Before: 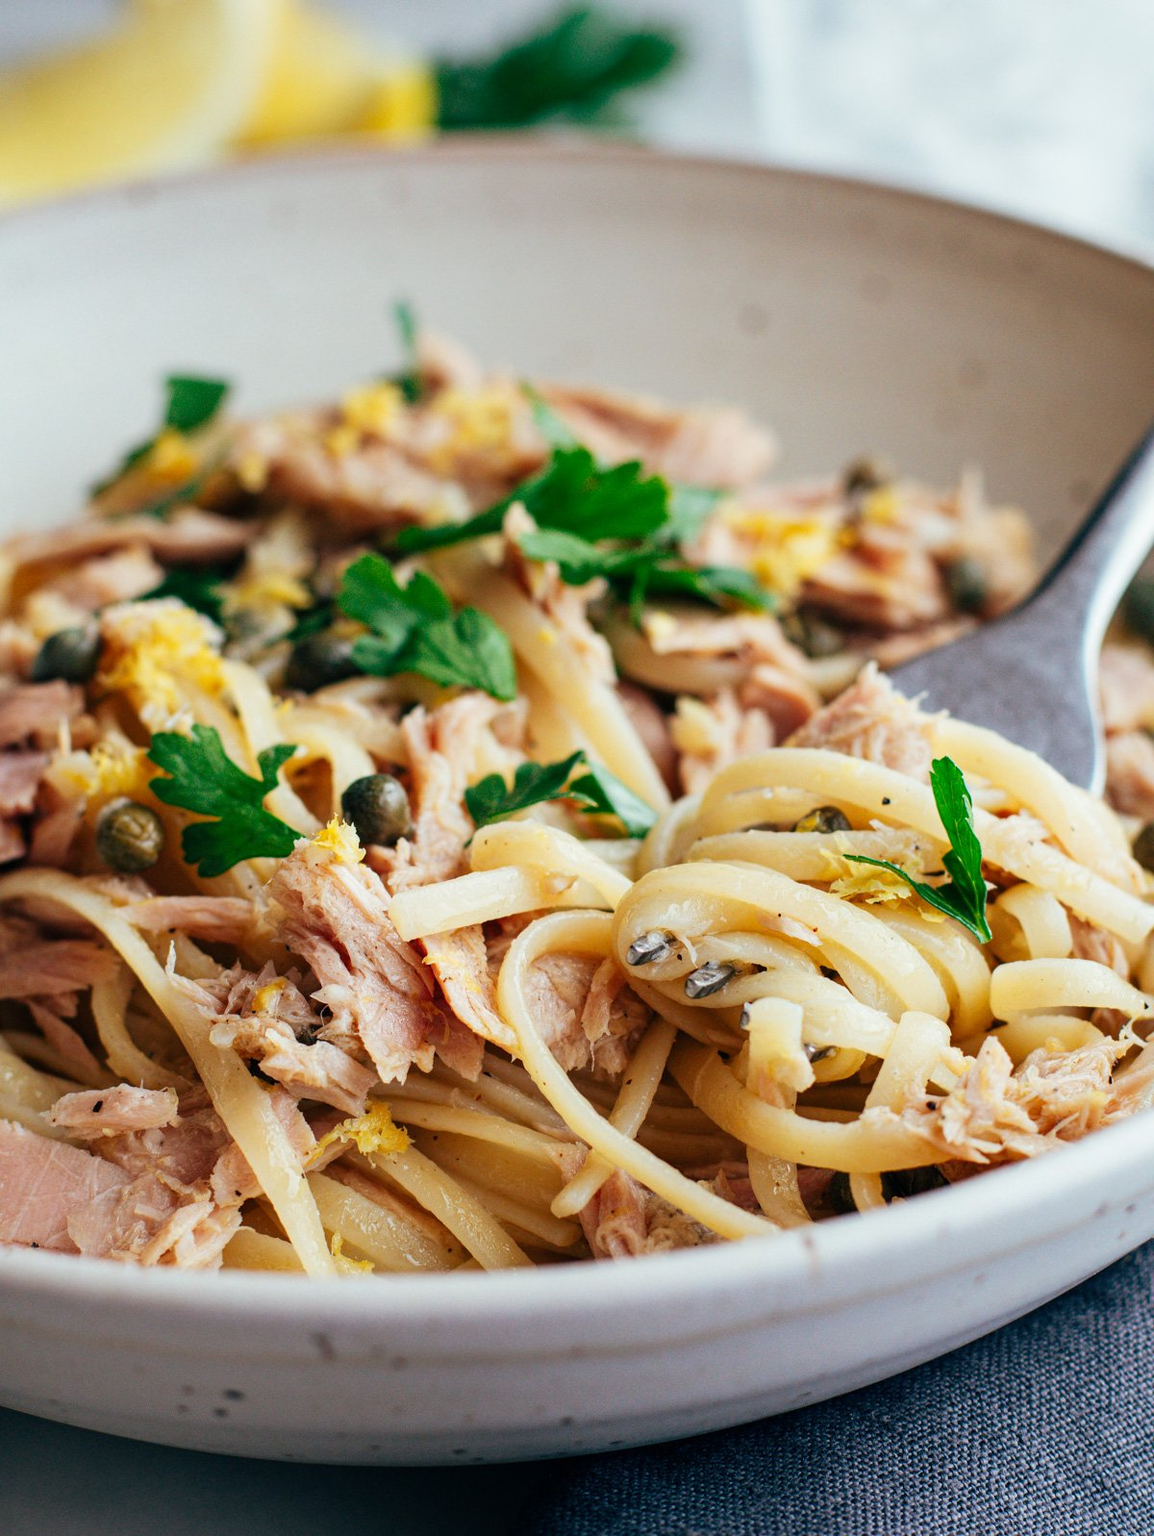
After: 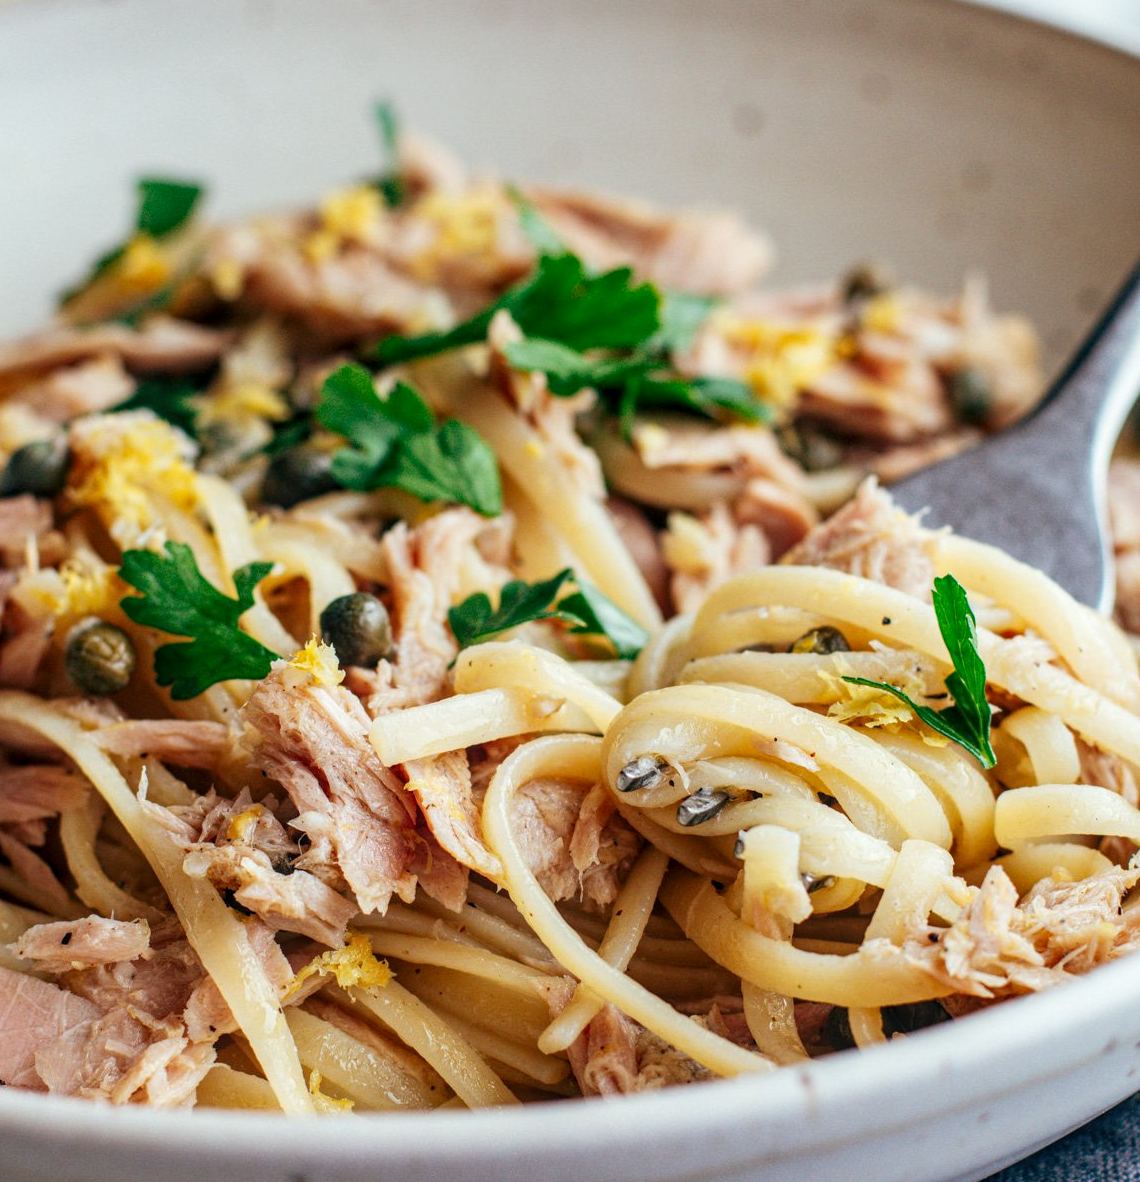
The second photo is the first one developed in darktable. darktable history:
local contrast: on, module defaults
crop and rotate: left 2.991%, top 13.302%, right 1.981%, bottom 12.636%
